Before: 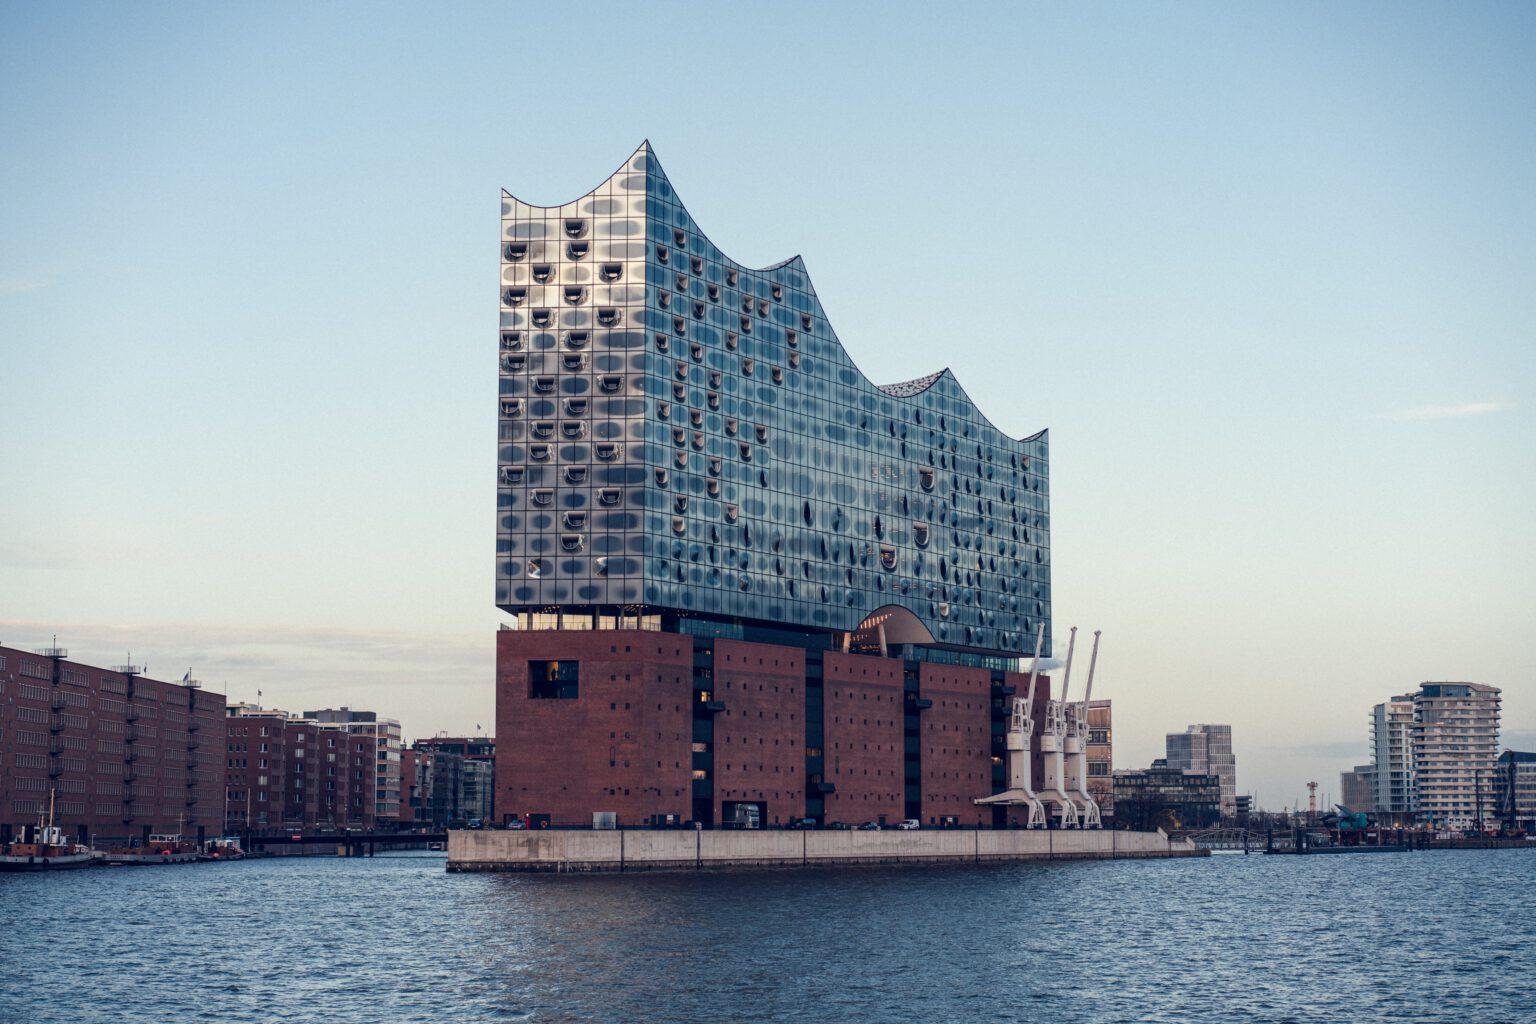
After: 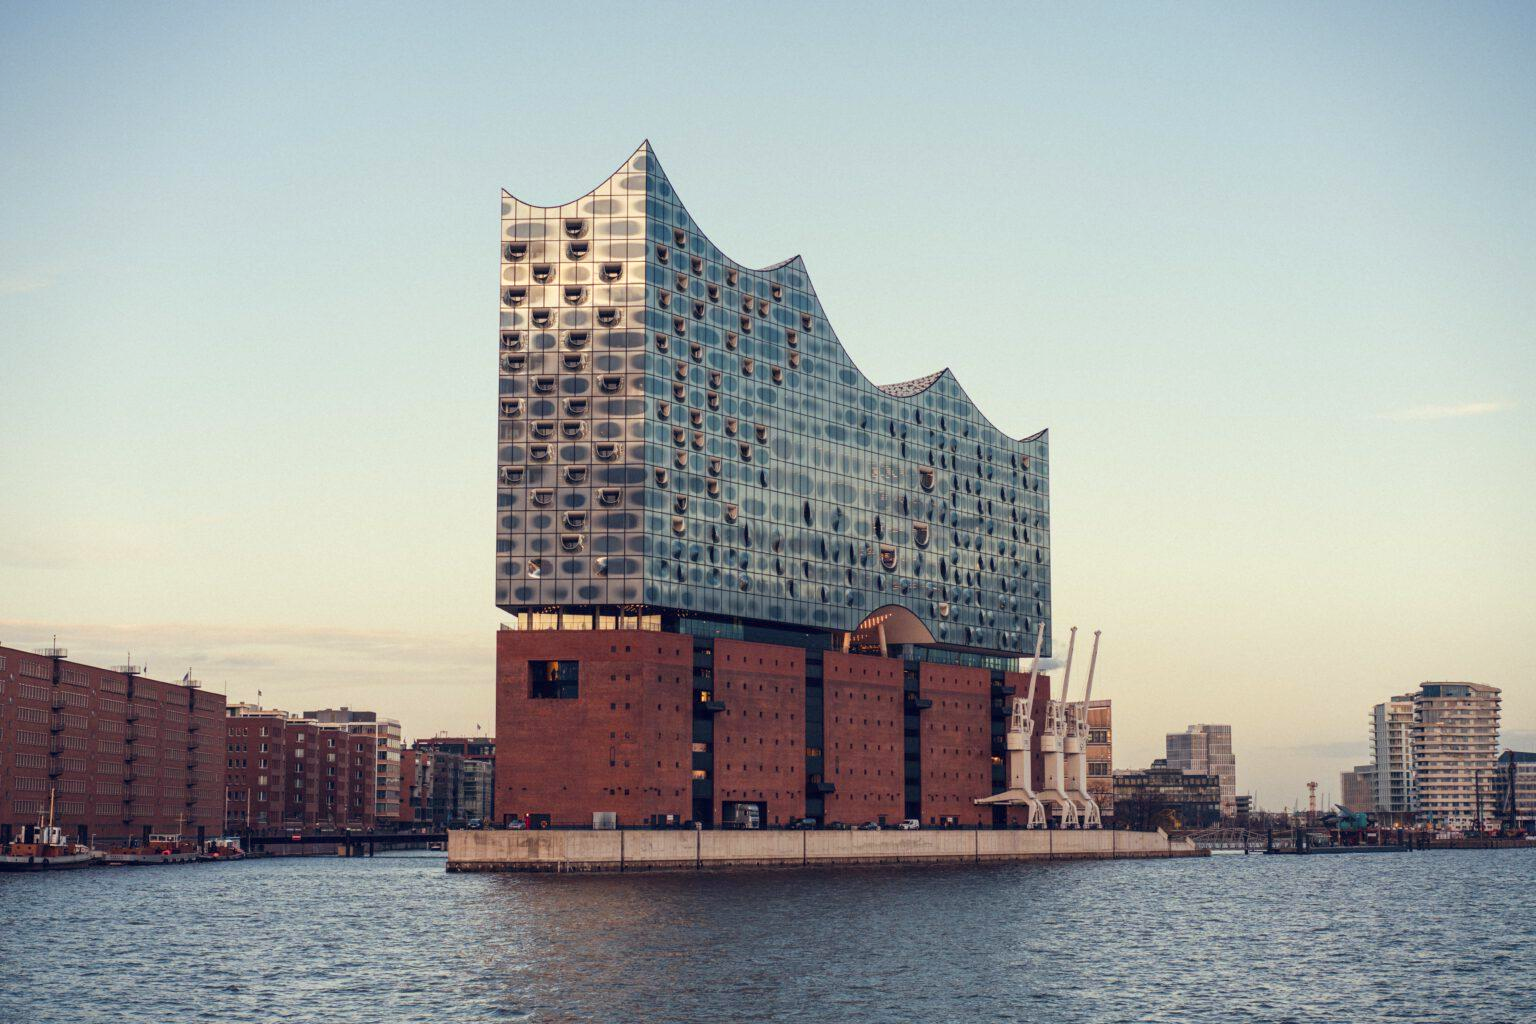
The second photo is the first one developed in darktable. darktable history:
color balance rgb: power › luminance 9.984%, power › chroma 2.81%, power › hue 59.35°, highlights gain › chroma 0.7%, highlights gain › hue 54.97°, perceptual saturation grading › global saturation 0.004%, global vibrance 20%
